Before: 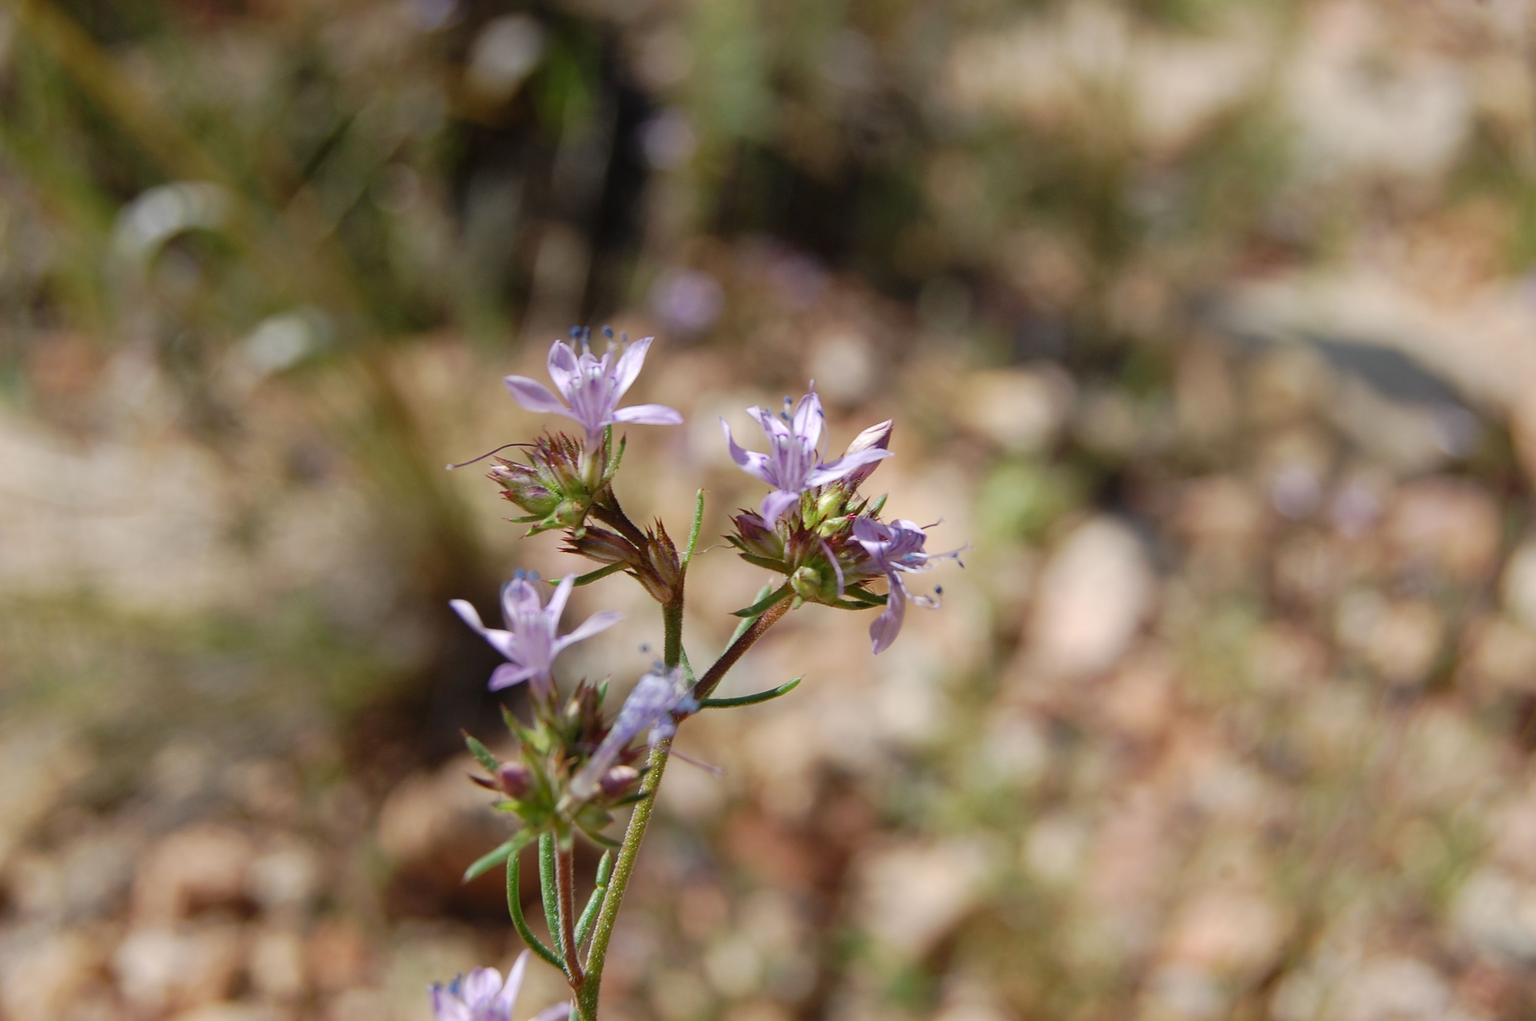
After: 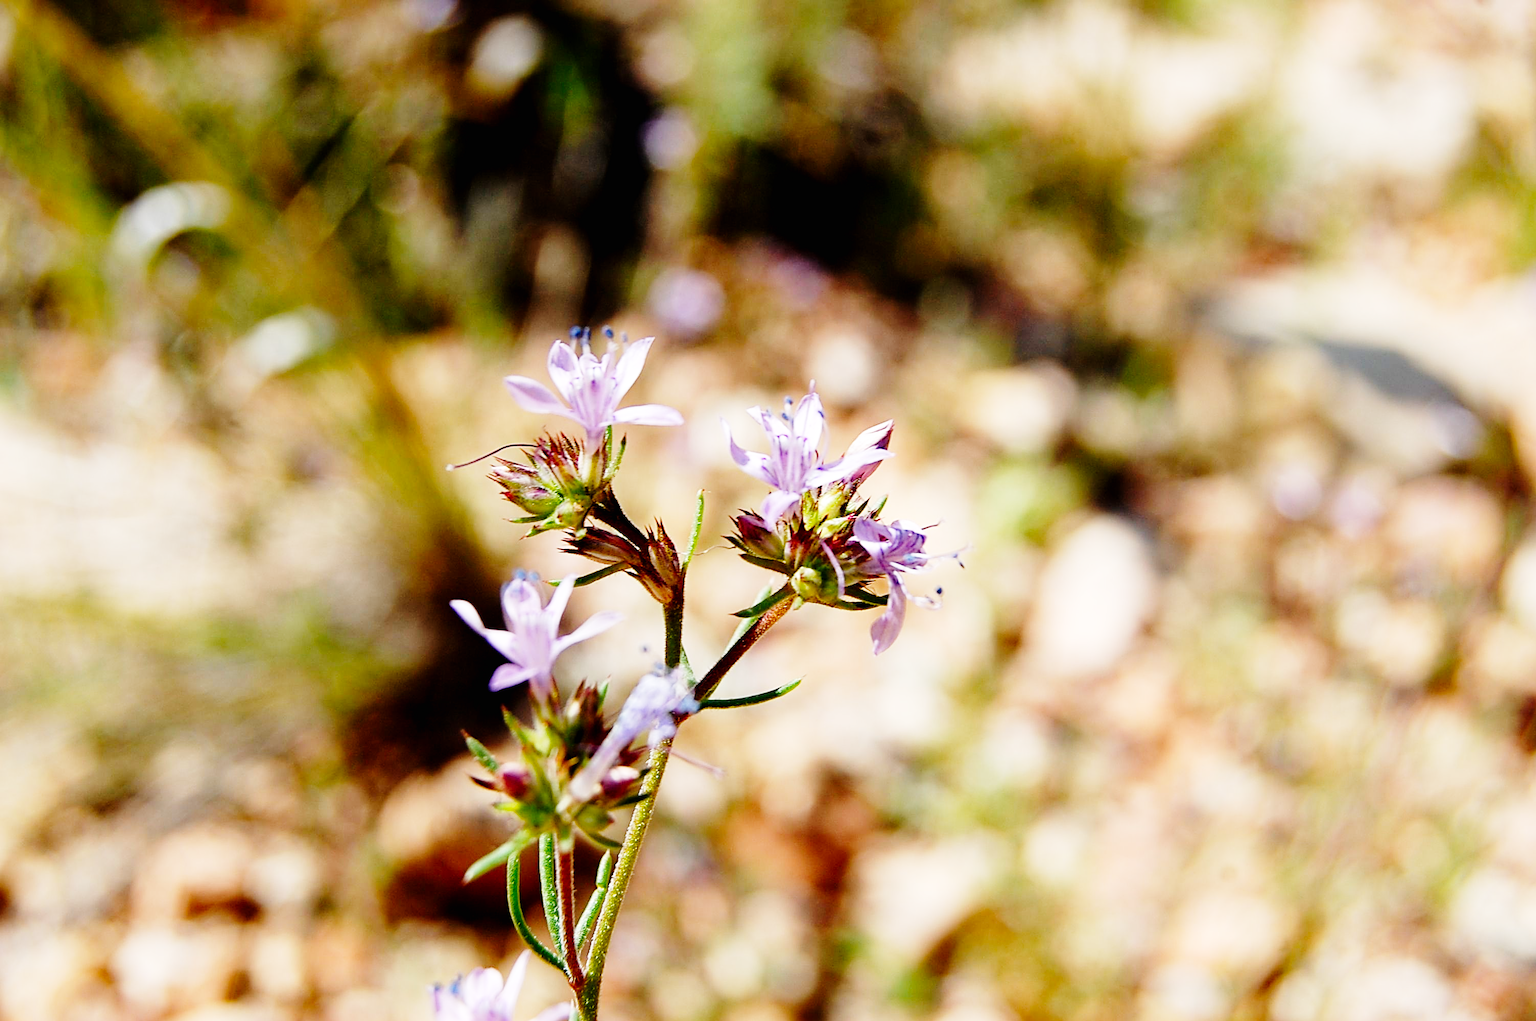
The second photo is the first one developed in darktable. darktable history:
sharpen: radius 3.13
exposure: black level correction 0.009, compensate highlight preservation false
base curve: curves: ch0 [(0, 0) (0, 0) (0.002, 0.001) (0.008, 0.003) (0.019, 0.011) (0.037, 0.037) (0.064, 0.11) (0.102, 0.232) (0.152, 0.379) (0.216, 0.524) (0.296, 0.665) (0.394, 0.789) (0.512, 0.881) (0.651, 0.945) (0.813, 0.986) (1, 1)], preserve colors none
